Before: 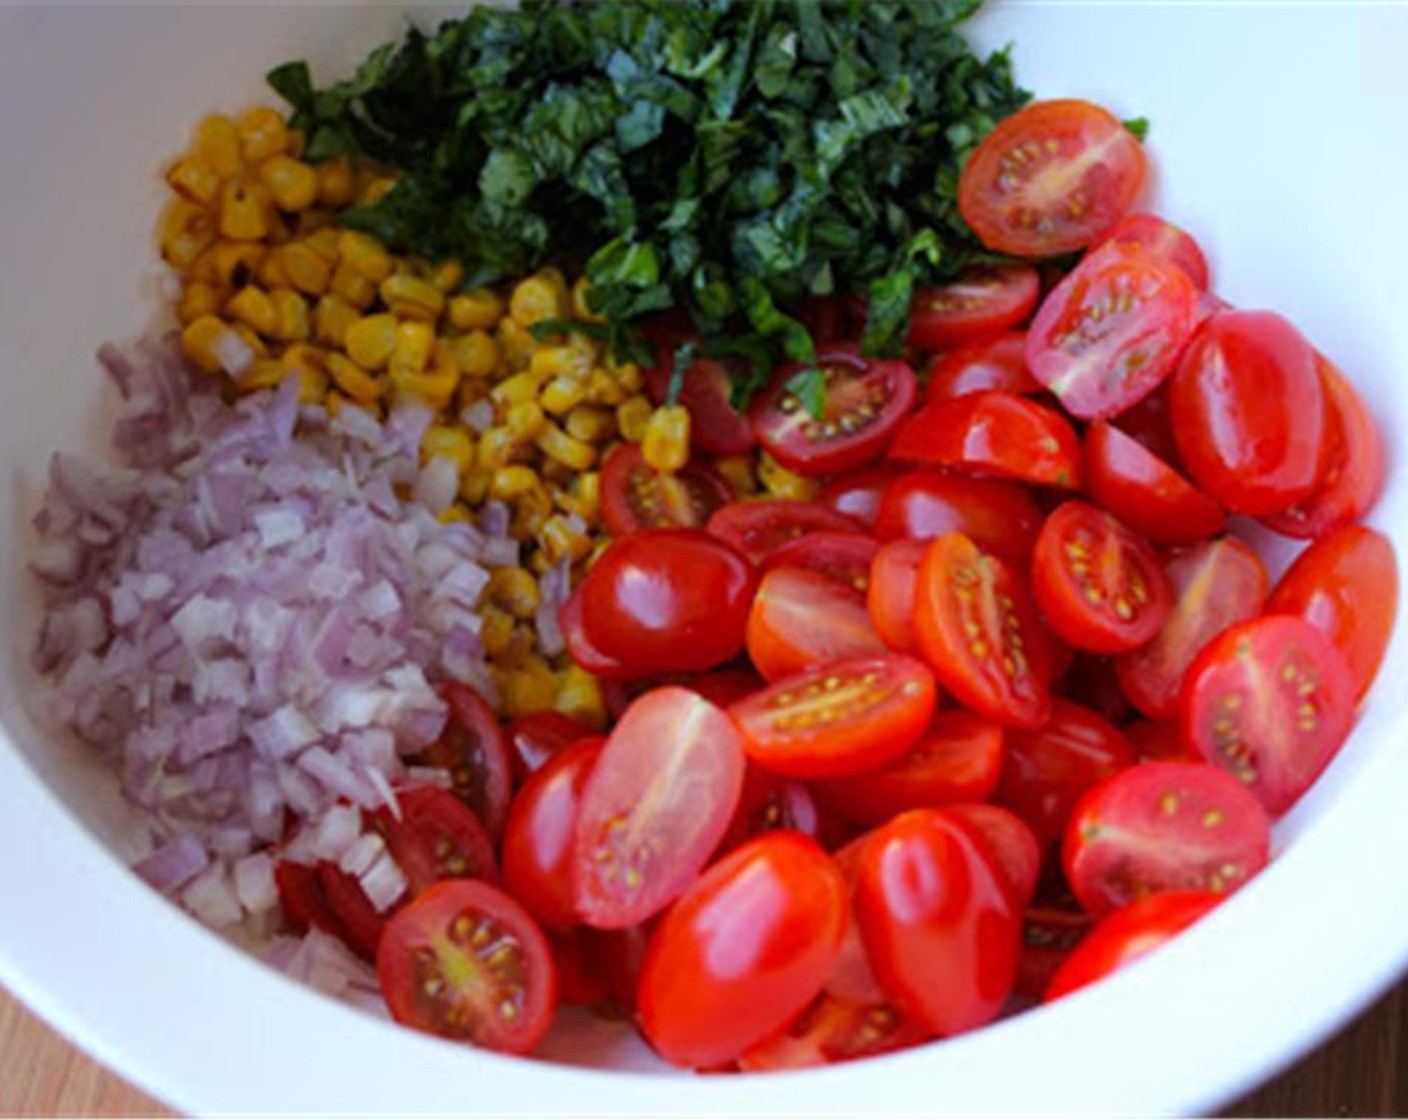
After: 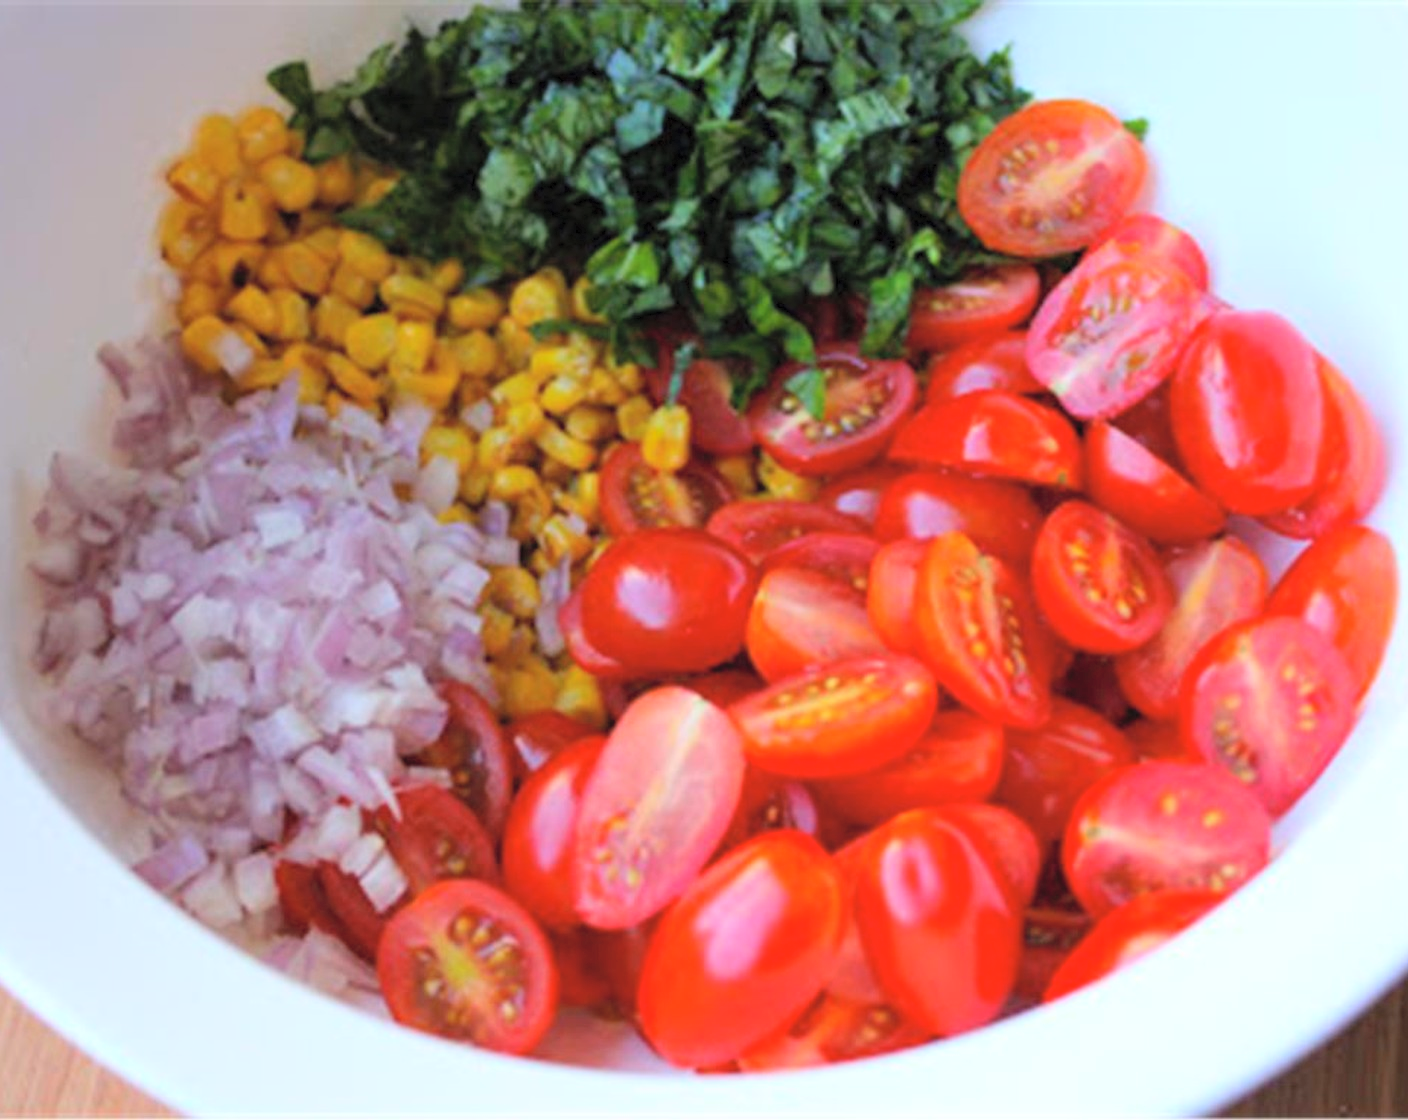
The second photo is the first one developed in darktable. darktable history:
contrast brightness saturation: contrast 0.1, brightness 0.309, saturation 0.146
